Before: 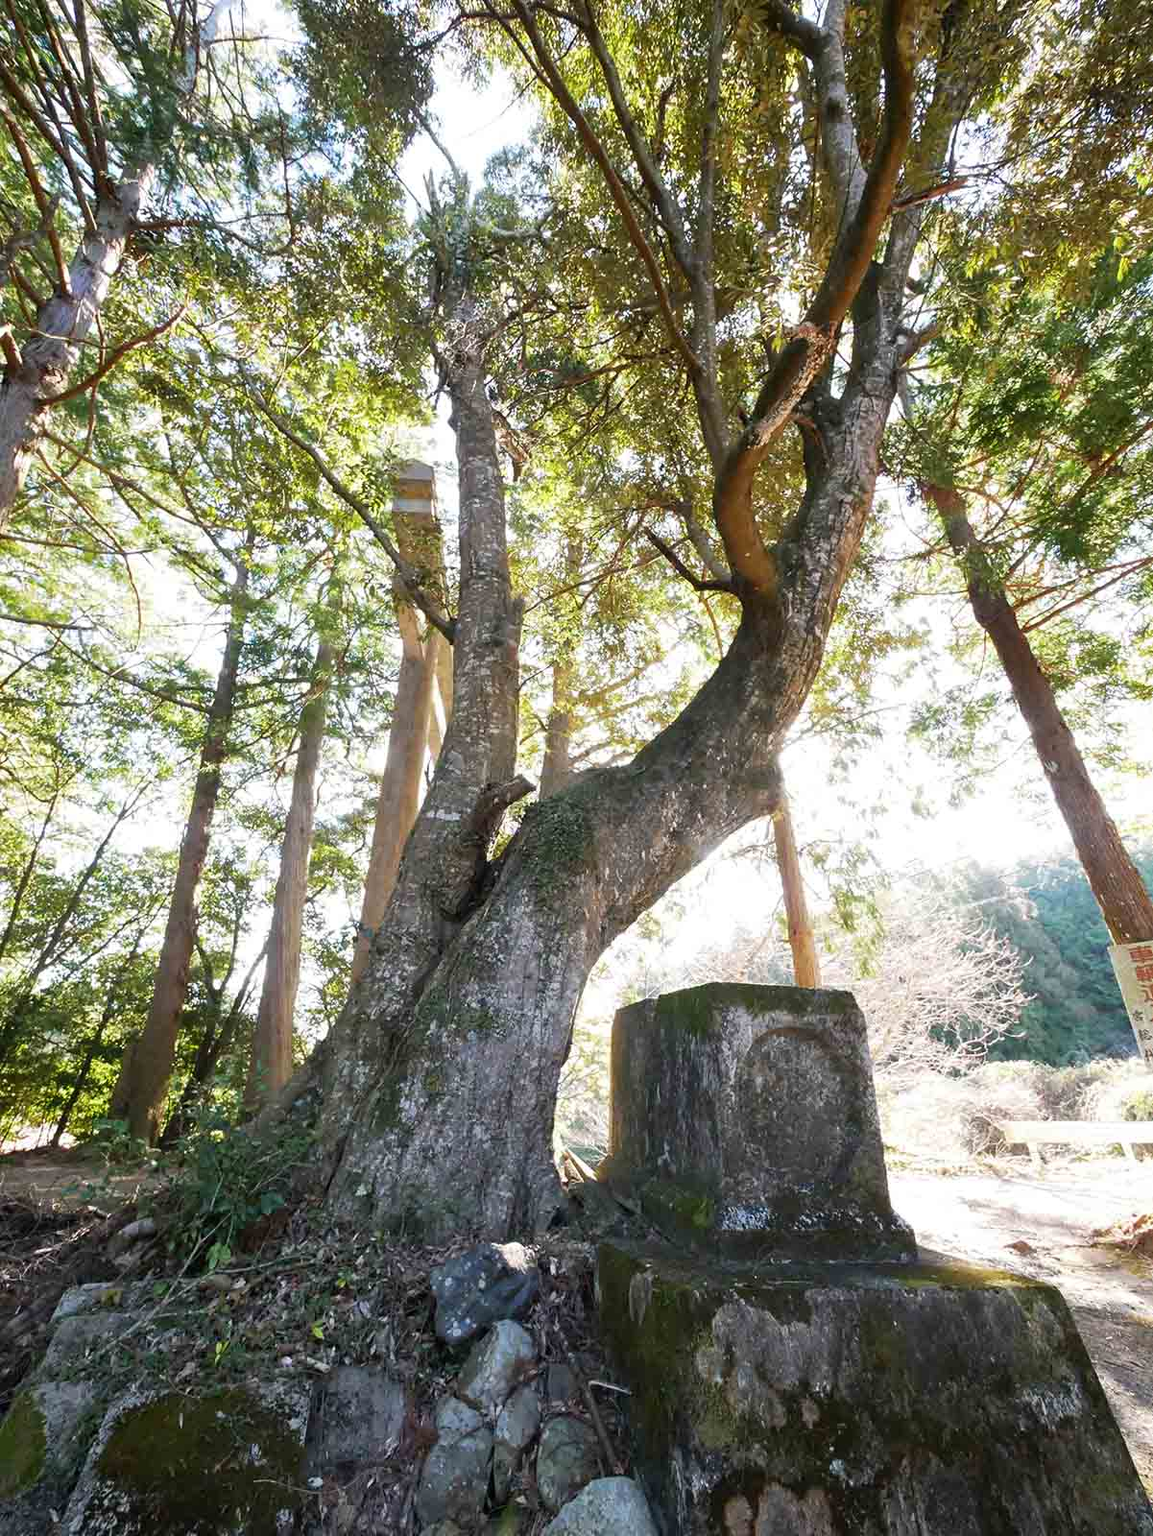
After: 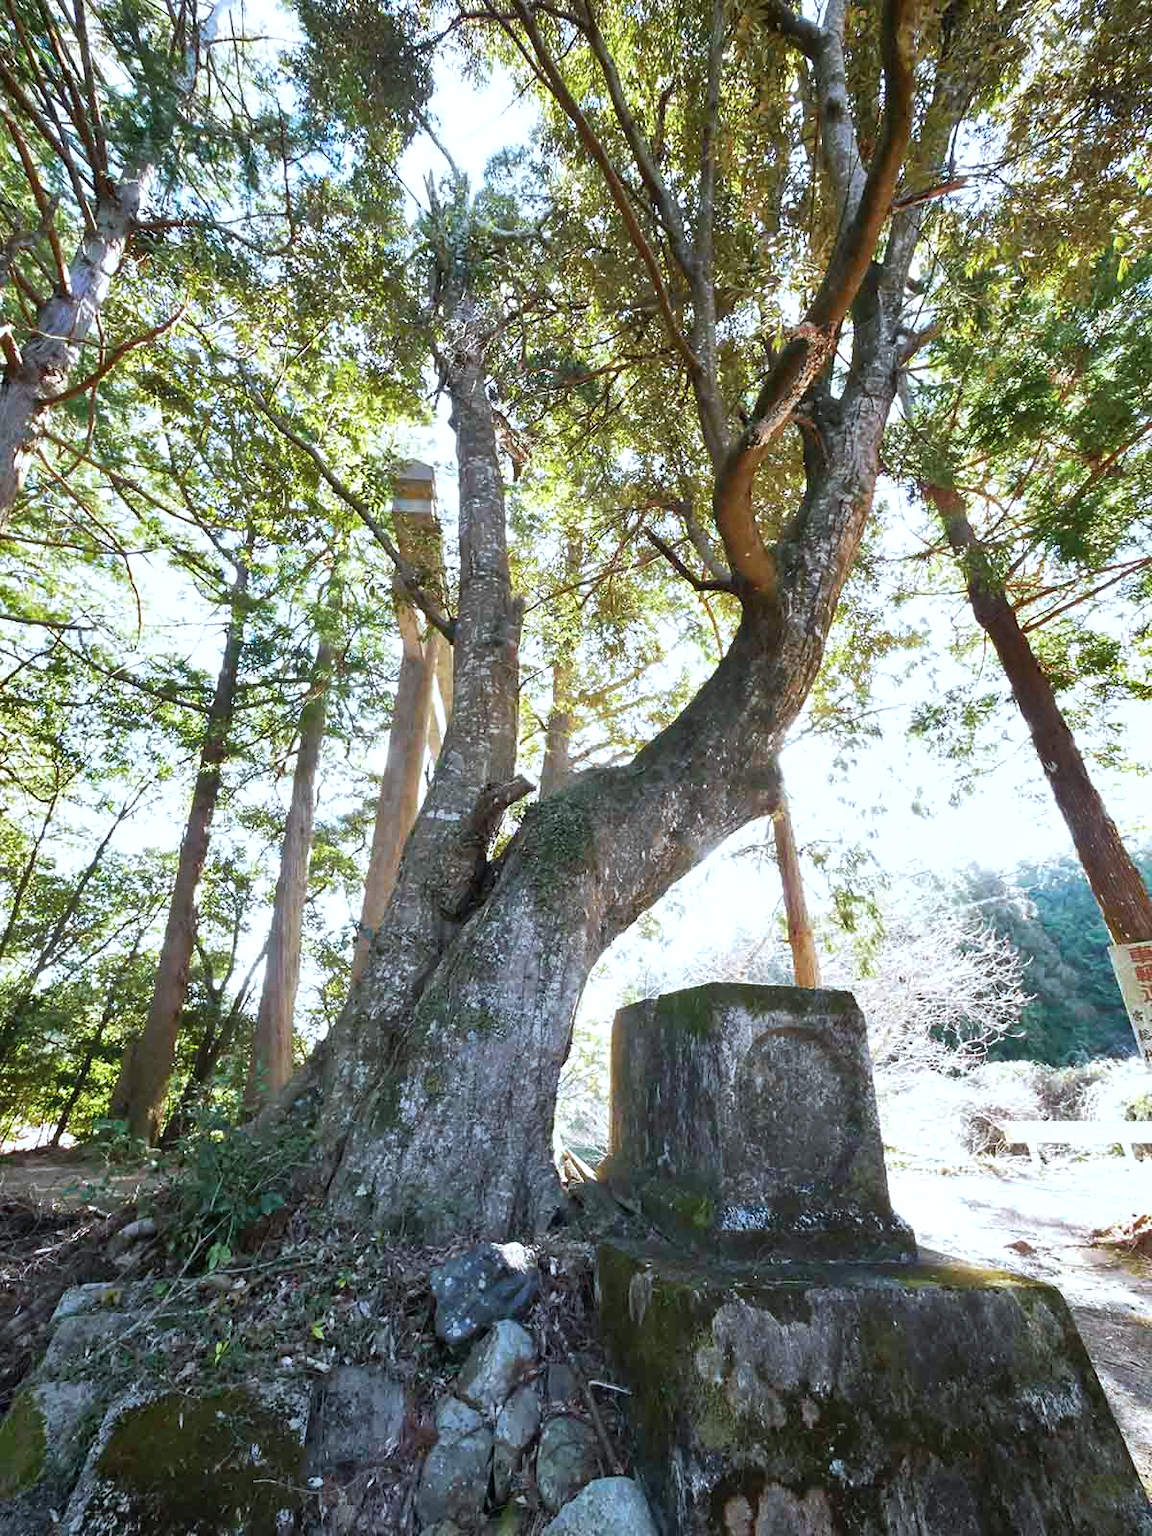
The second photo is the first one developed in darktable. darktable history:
color correction: highlights a* -4.18, highlights b* -10.81
shadows and highlights: shadows 22.7, highlights -48.71, soften with gaussian
exposure: exposure 0.2 EV, compensate highlight preservation false
